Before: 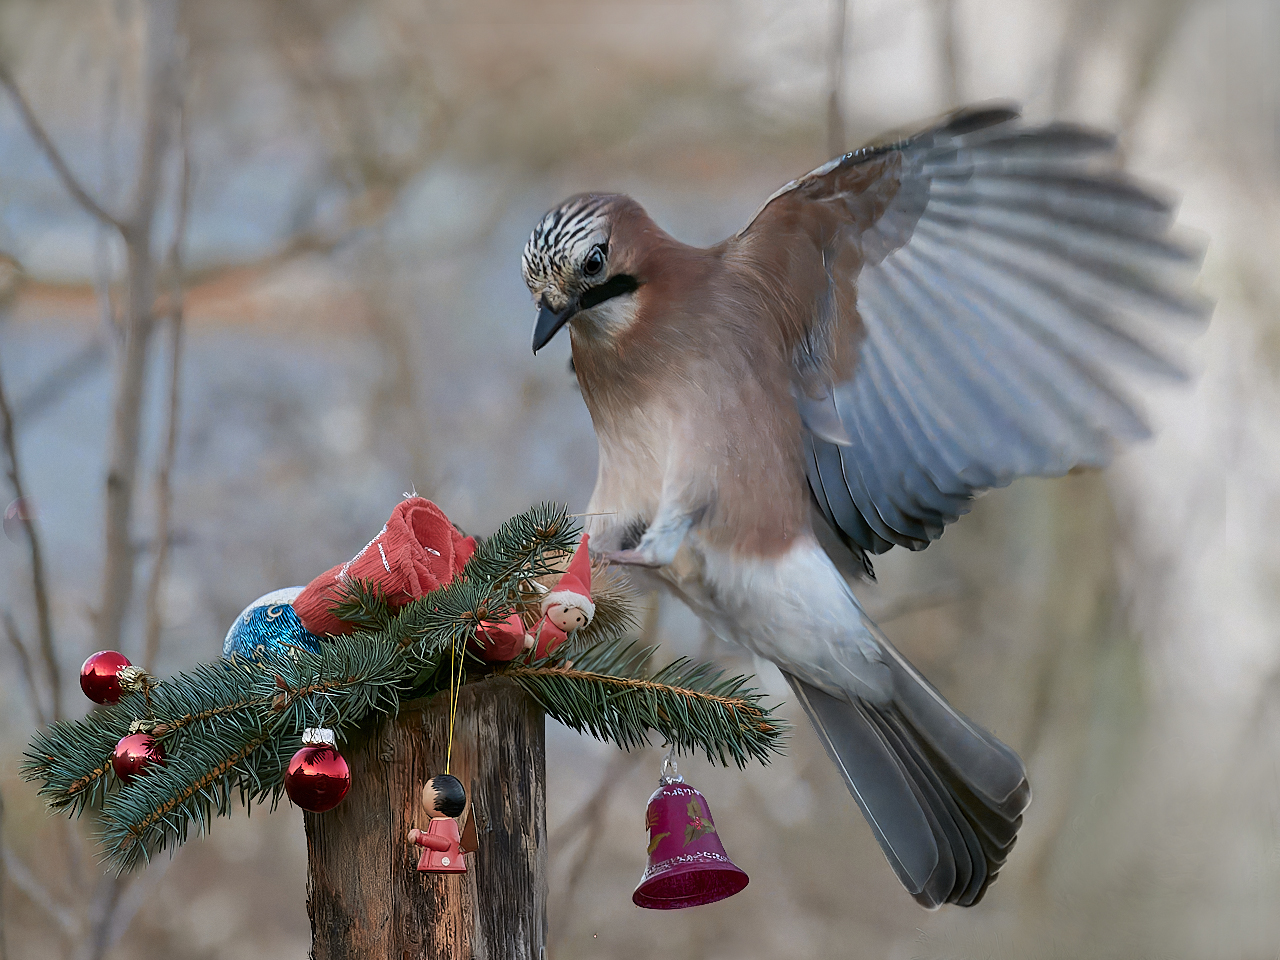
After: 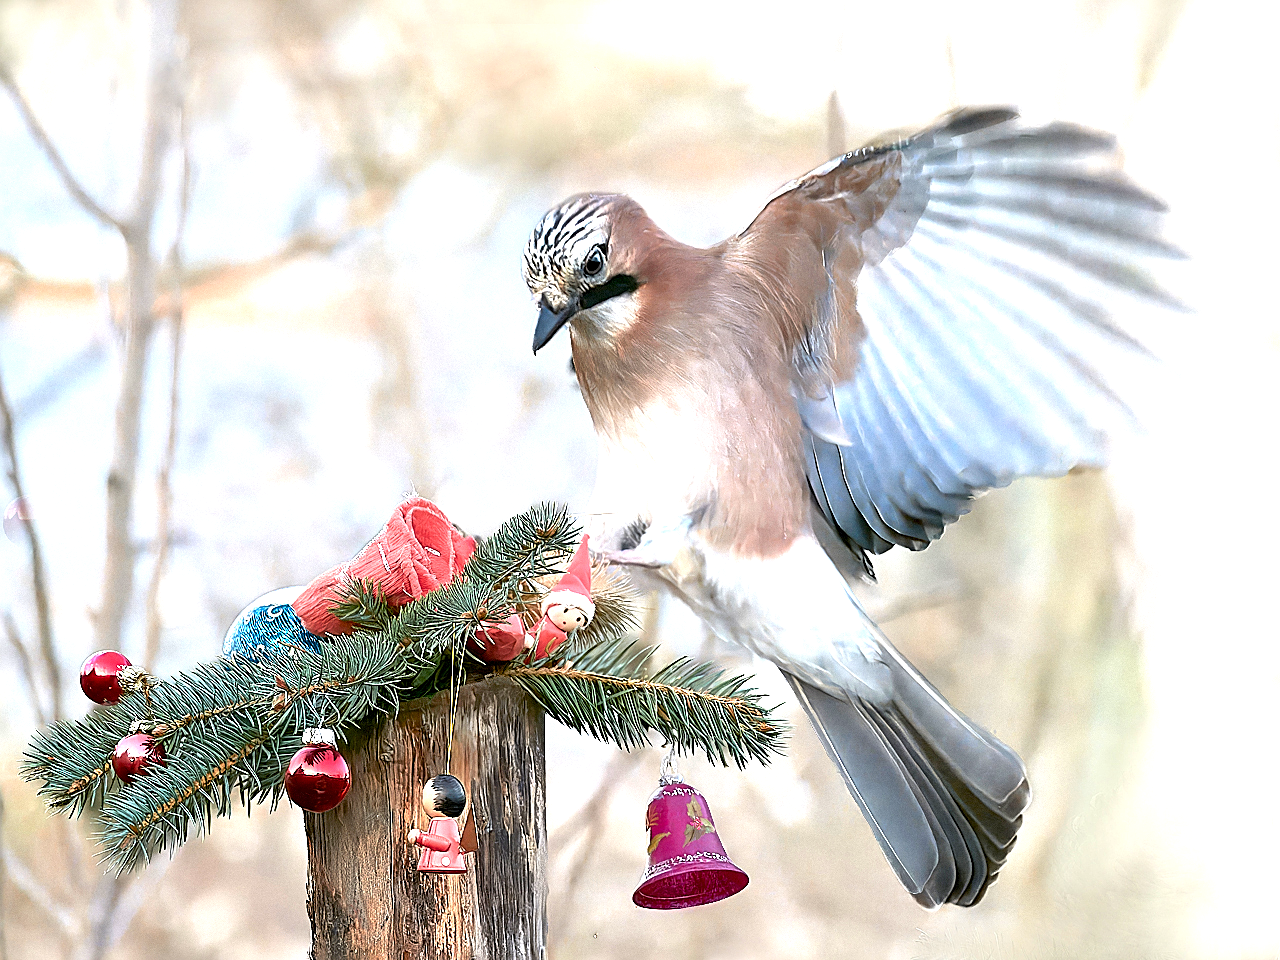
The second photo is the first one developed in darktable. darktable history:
sharpen: on, module defaults
exposure: black level correction 0.001, exposure 1.86 EV, compensate highlight preservation false
